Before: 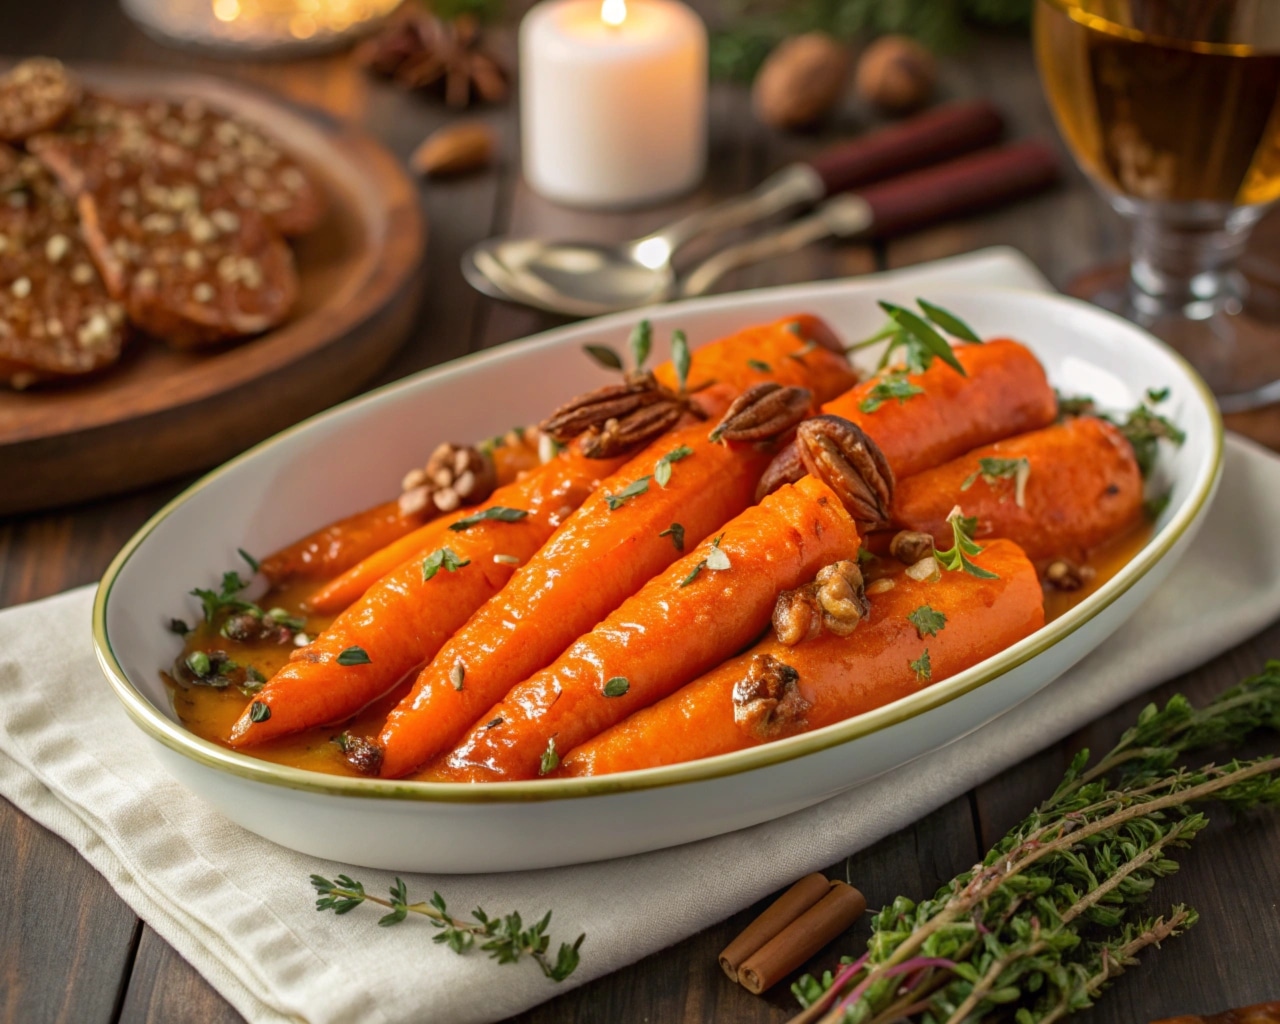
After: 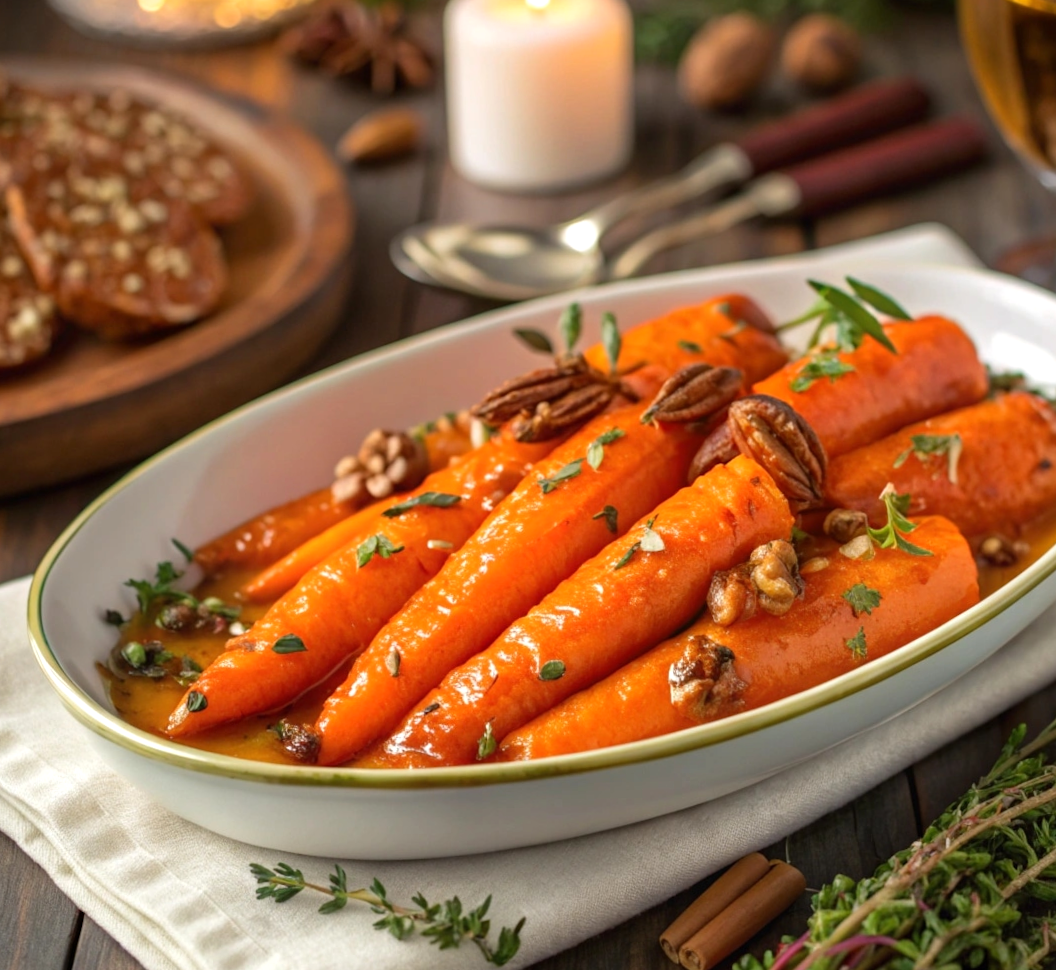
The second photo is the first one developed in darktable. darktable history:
exposure: exposure 0.2 EV, compensate highlight preservation false
crop and rotate: angle 1°, left 4.281%, top 0.642%, right 11.383%, bottom 2.486%
